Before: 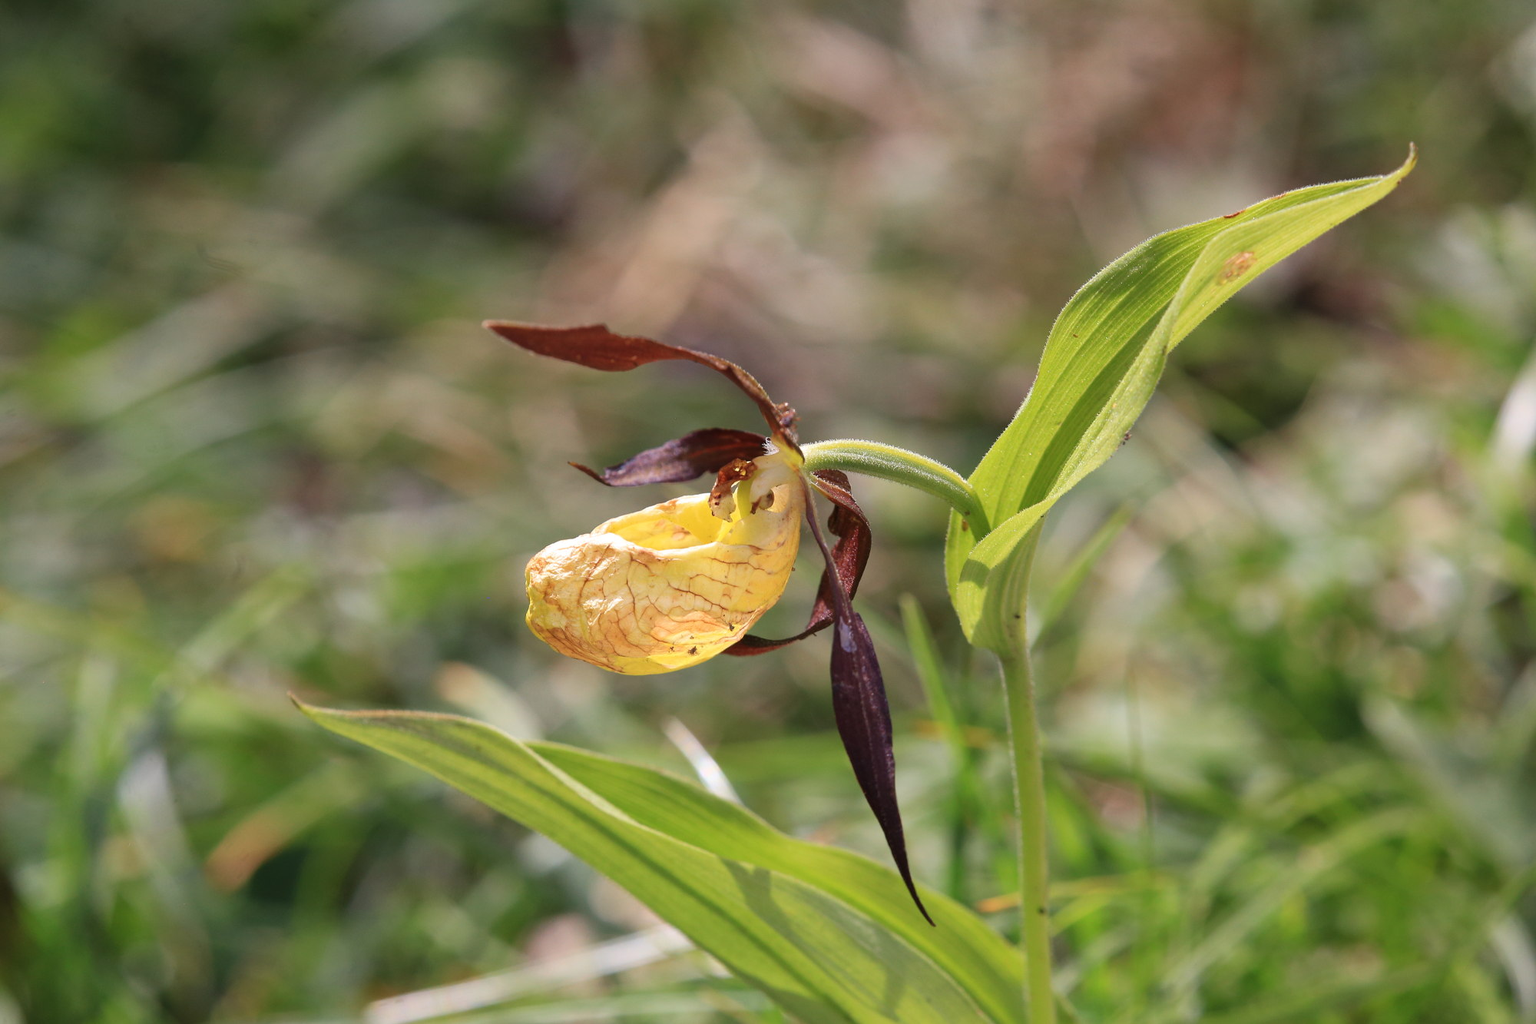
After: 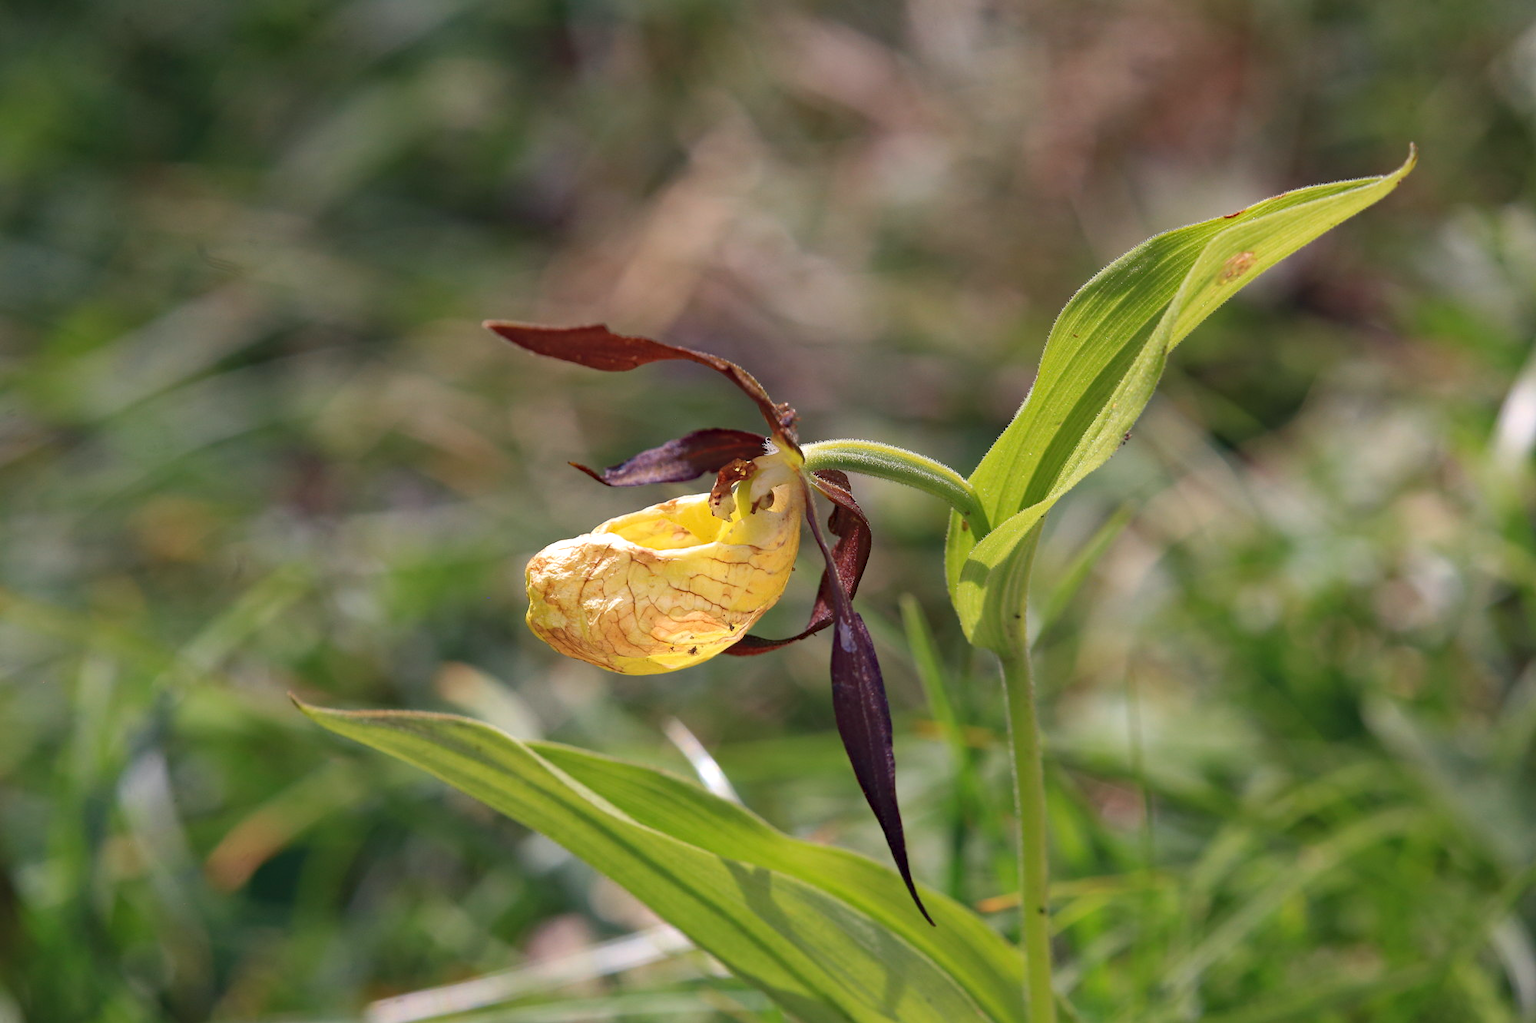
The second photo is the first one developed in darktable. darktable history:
color correction: highlights a* 0.337, highlights b* 2.68, shadows a* -0.833, shadows b* -4.7
tone equalizer: -8 EV 0.258 EV, -7 EV 0.399 EV, -6 EV 0.386 EV, -5 EV 0.275 EV, -3 EV -0.276 EV, -2 EV -0.409 EV, -1 EV -0.417 EV, +0 EV -0.229 EV
exposure: exposure 0.204 EV, compensate highlight preservation false
haze removal: compatibility mode true, adaptive false
